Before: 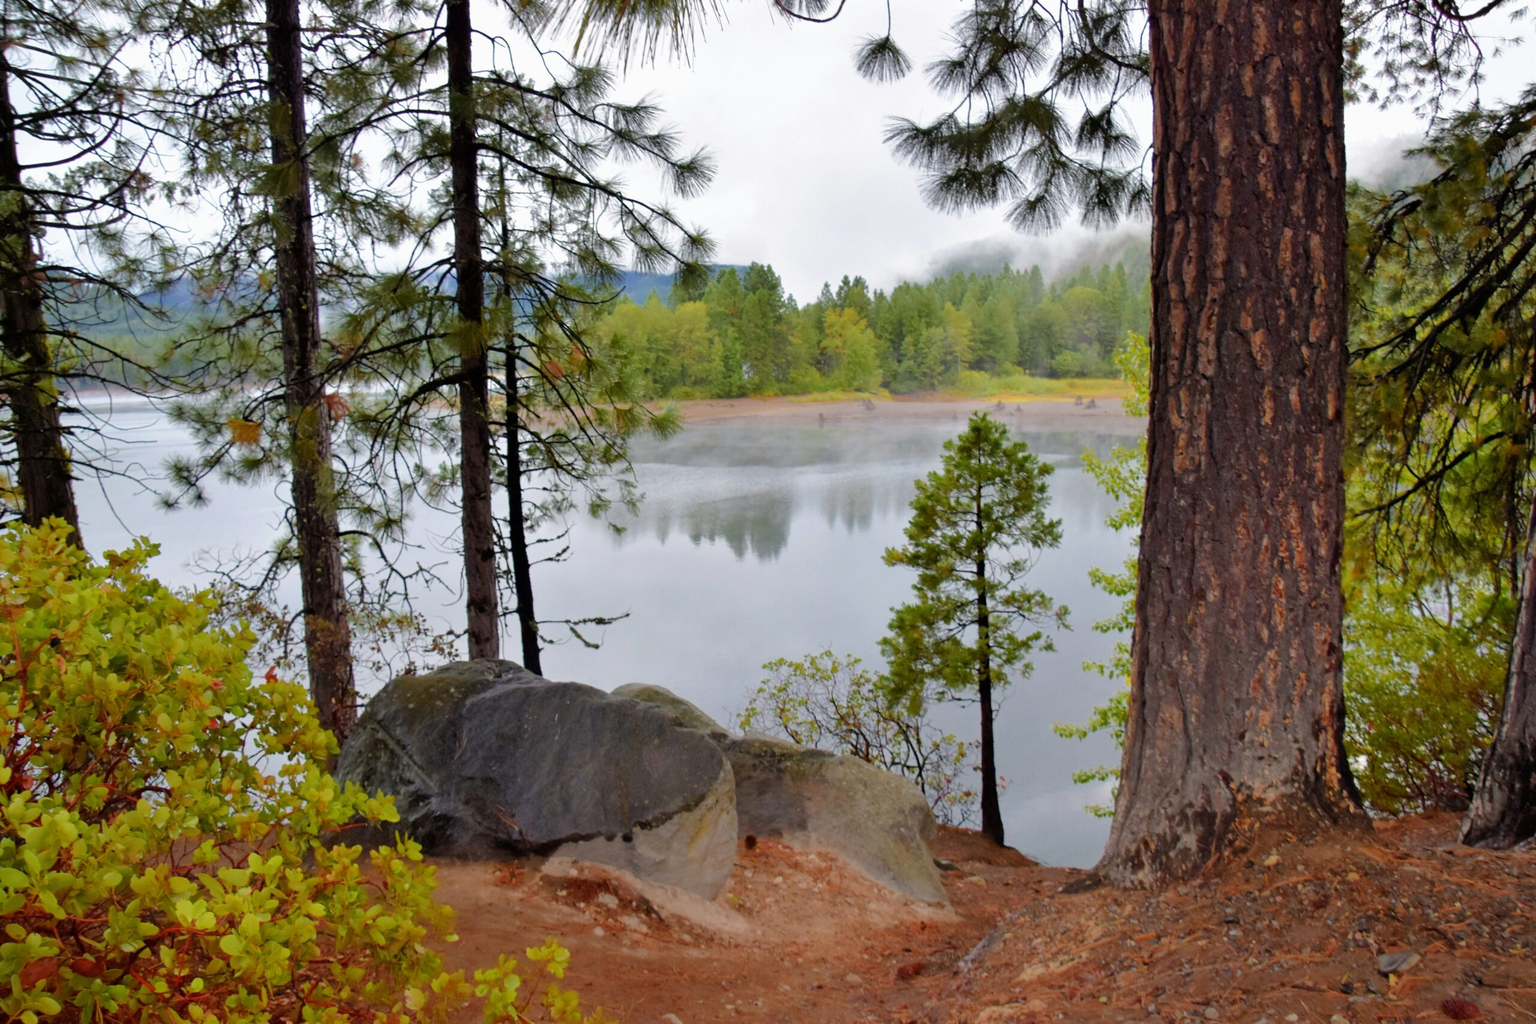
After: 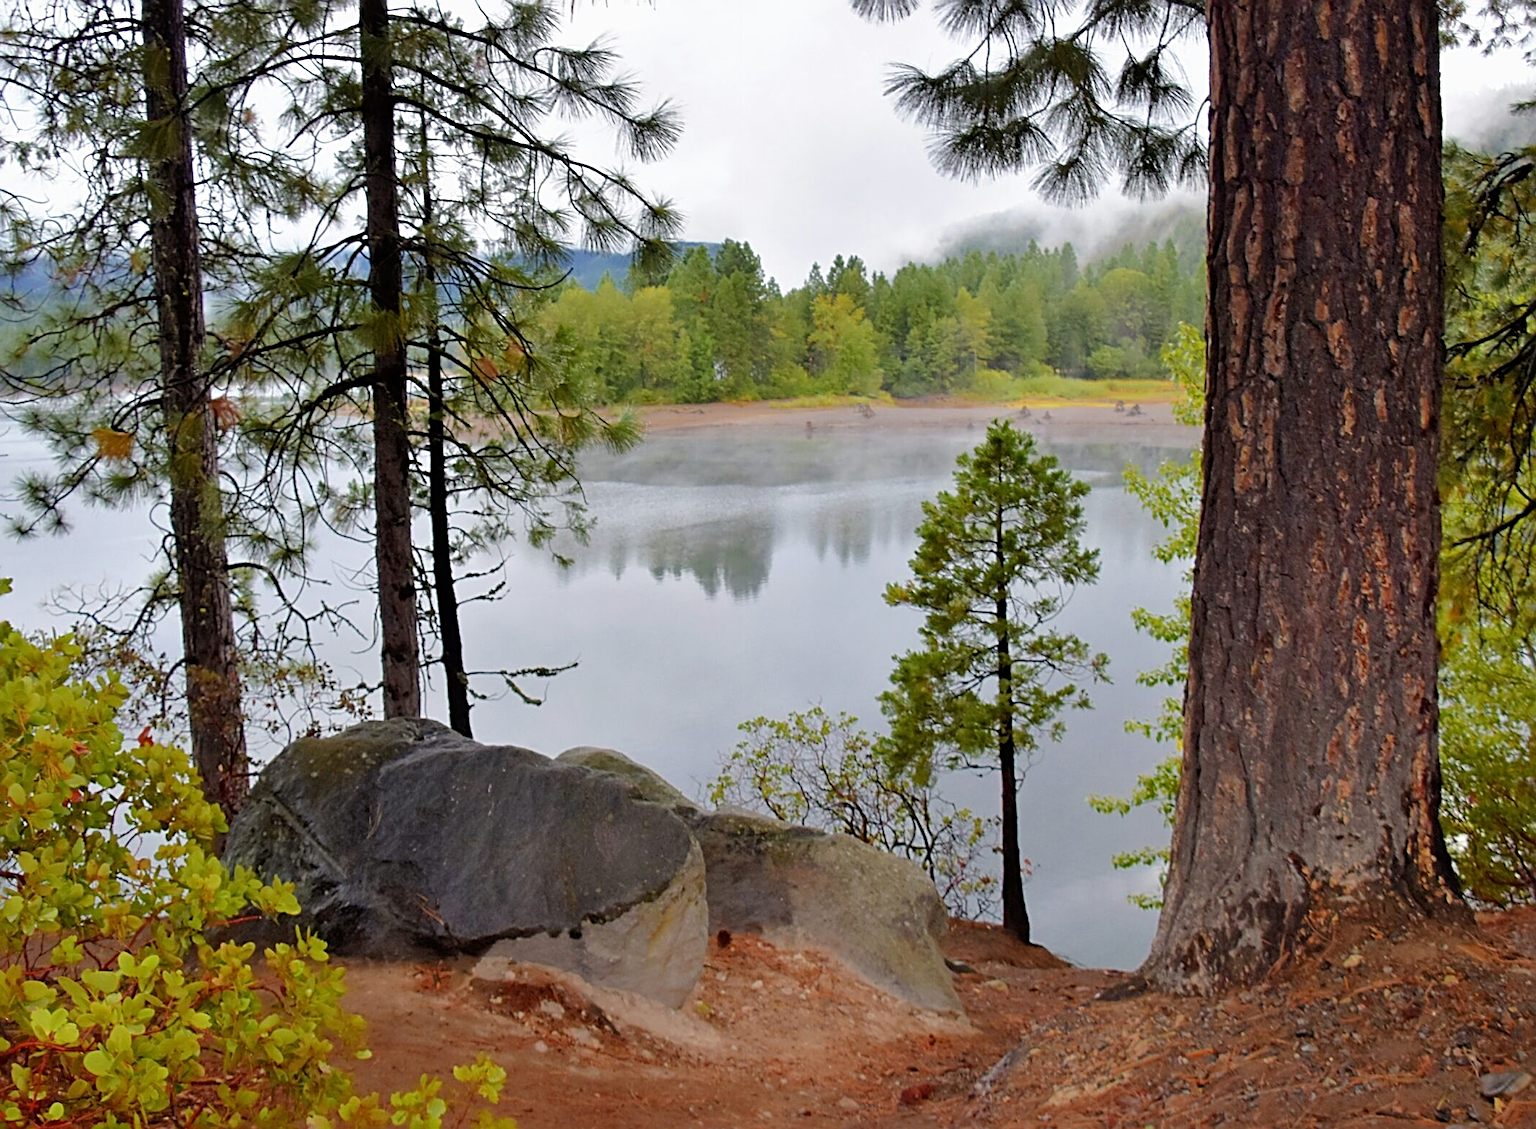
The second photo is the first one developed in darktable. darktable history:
crop: left 9.814%, top 6.274%, right 7.277%, bottom 2.309%
sharpen: radius 2.843, amount 0.731
